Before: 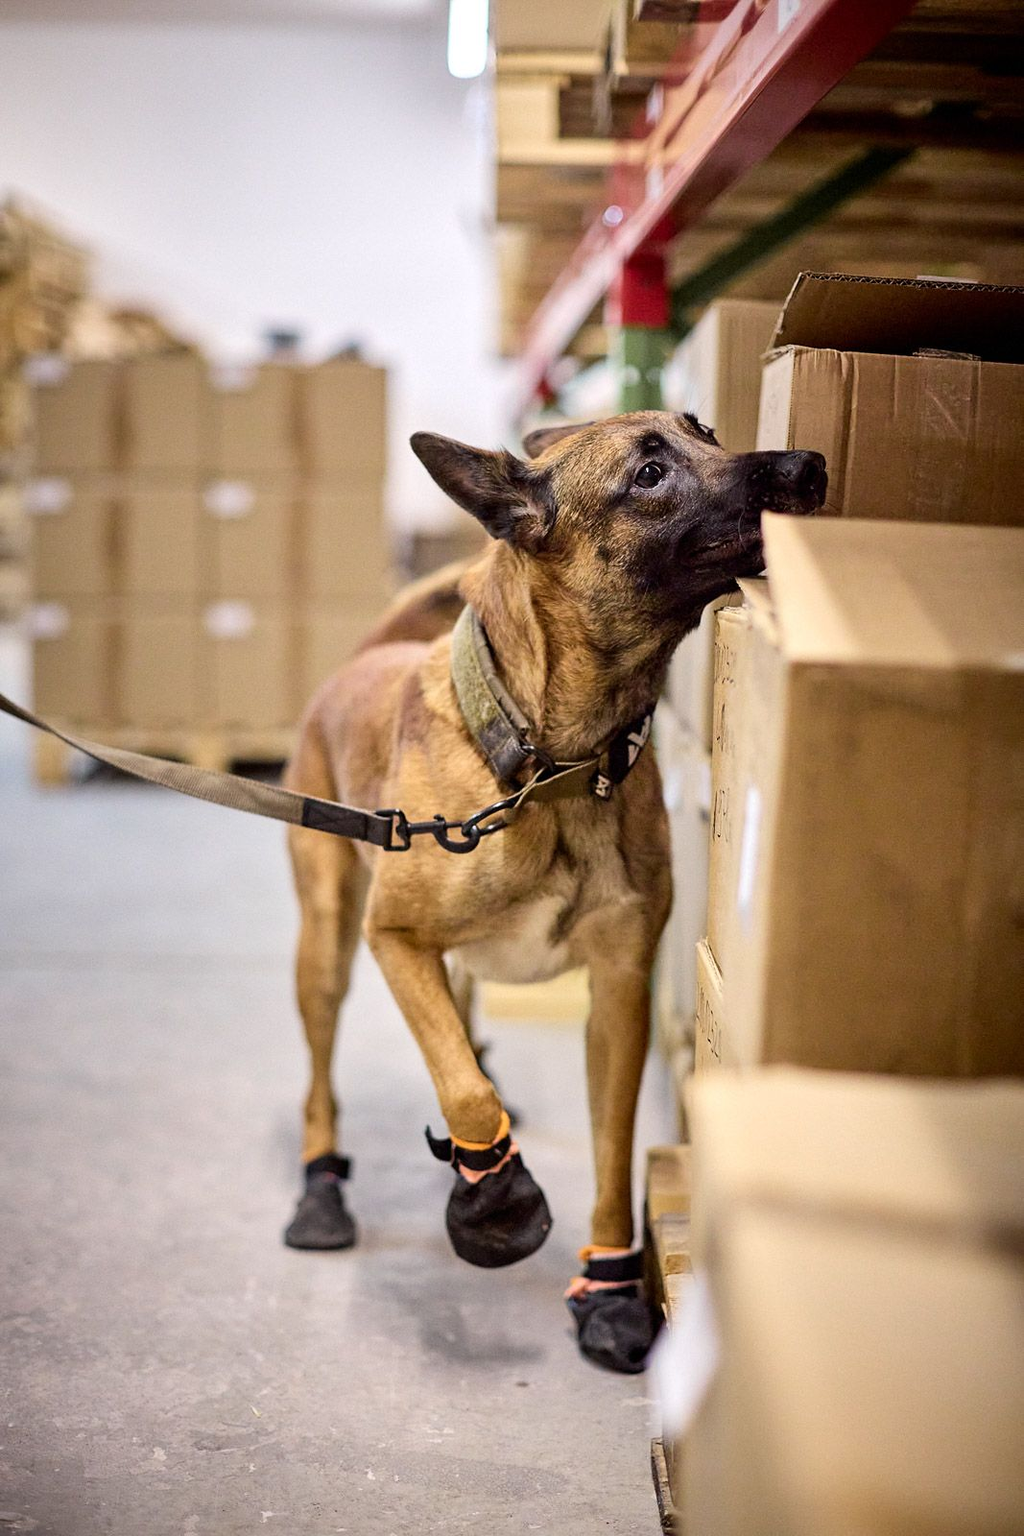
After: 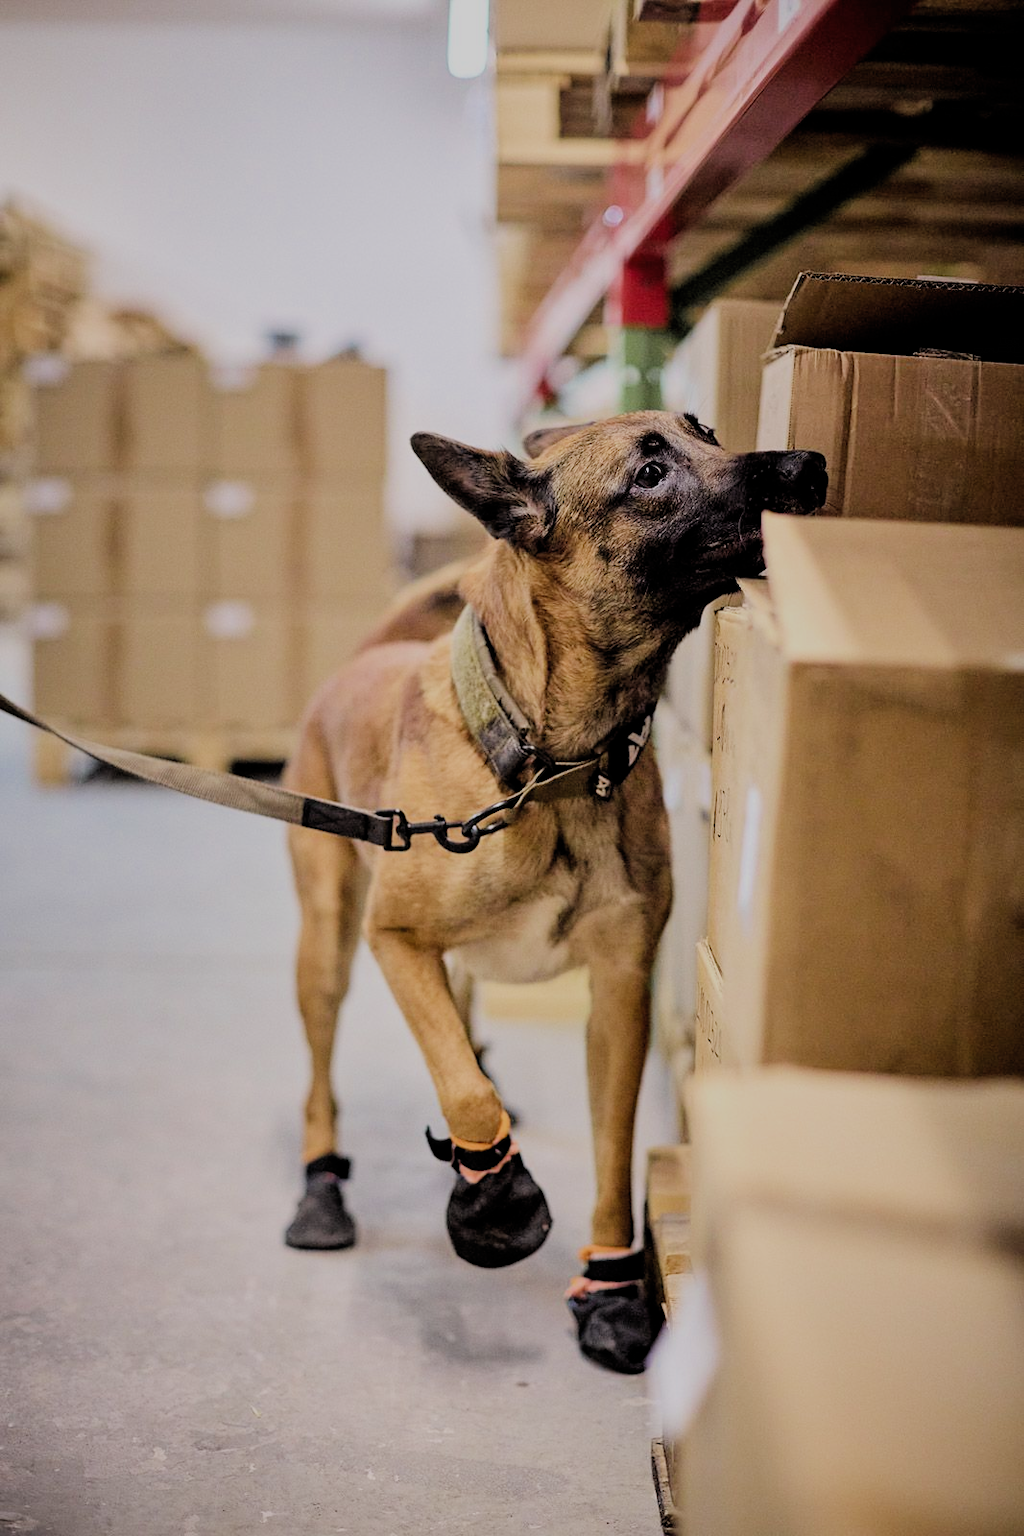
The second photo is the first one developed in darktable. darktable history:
filmic rgb: black relative exposure -6.16 EV, white relative exposure 6.95 EV, hardness 2.25, add noise in highlights 0, preserve chrominance max RGB, color science v3 (2019), use custom middle-gray values true, iterations of high-quality reconstruction 0, contrast in highlights soft
